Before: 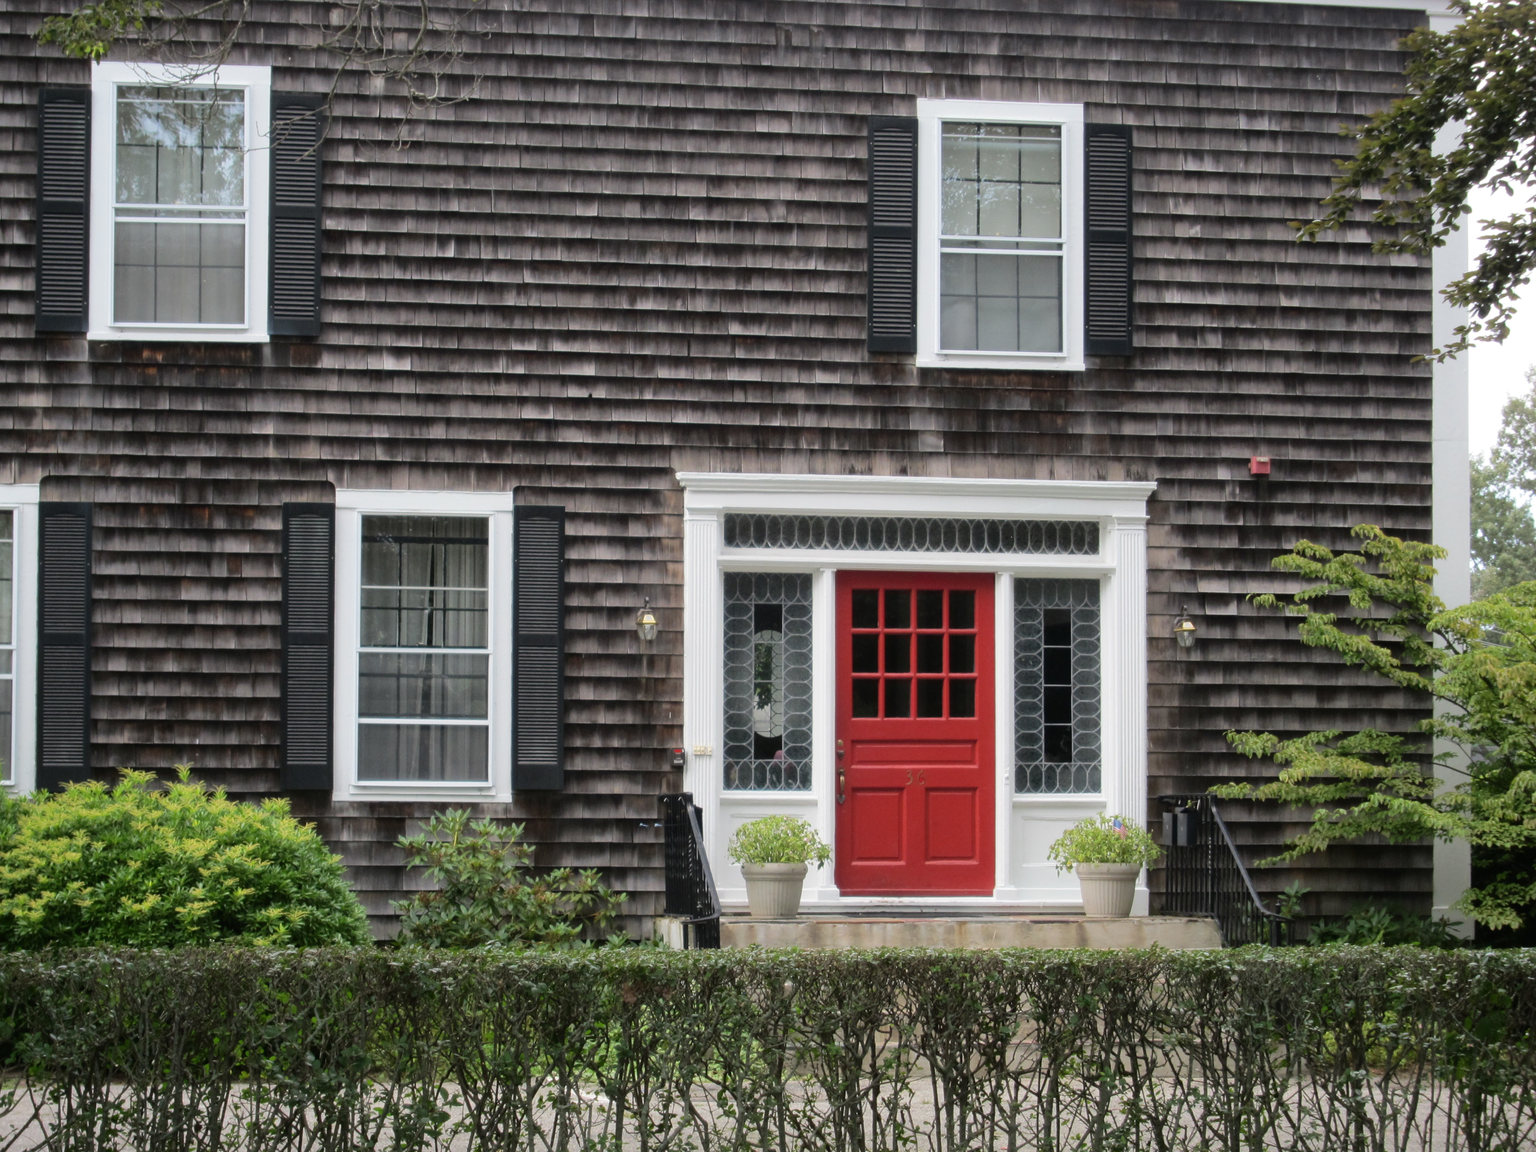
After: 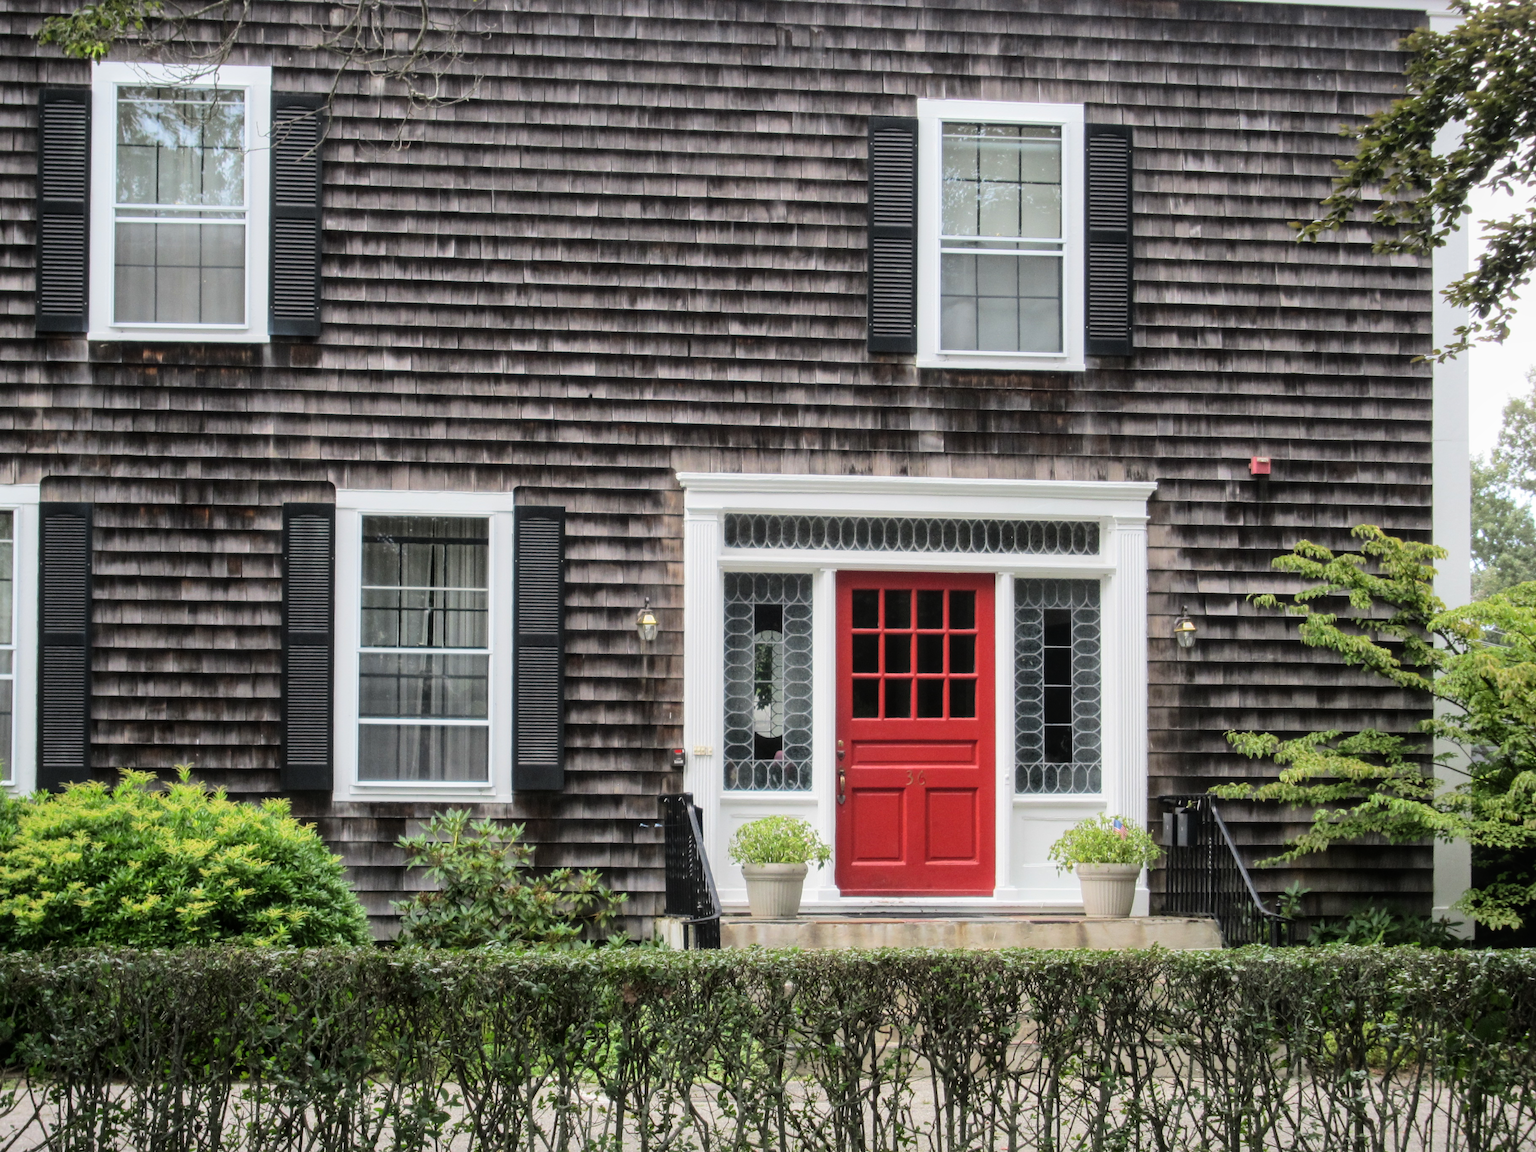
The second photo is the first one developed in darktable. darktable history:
tone curve: curves: ch0 [(0, 0) (0.004, 0.001) (0.133, 0.112) (0.325, 0.362) (0.832, 0.893) (1, 1)], color space Lab, linked channels, preserve colors none
local contrast: detail 117%
